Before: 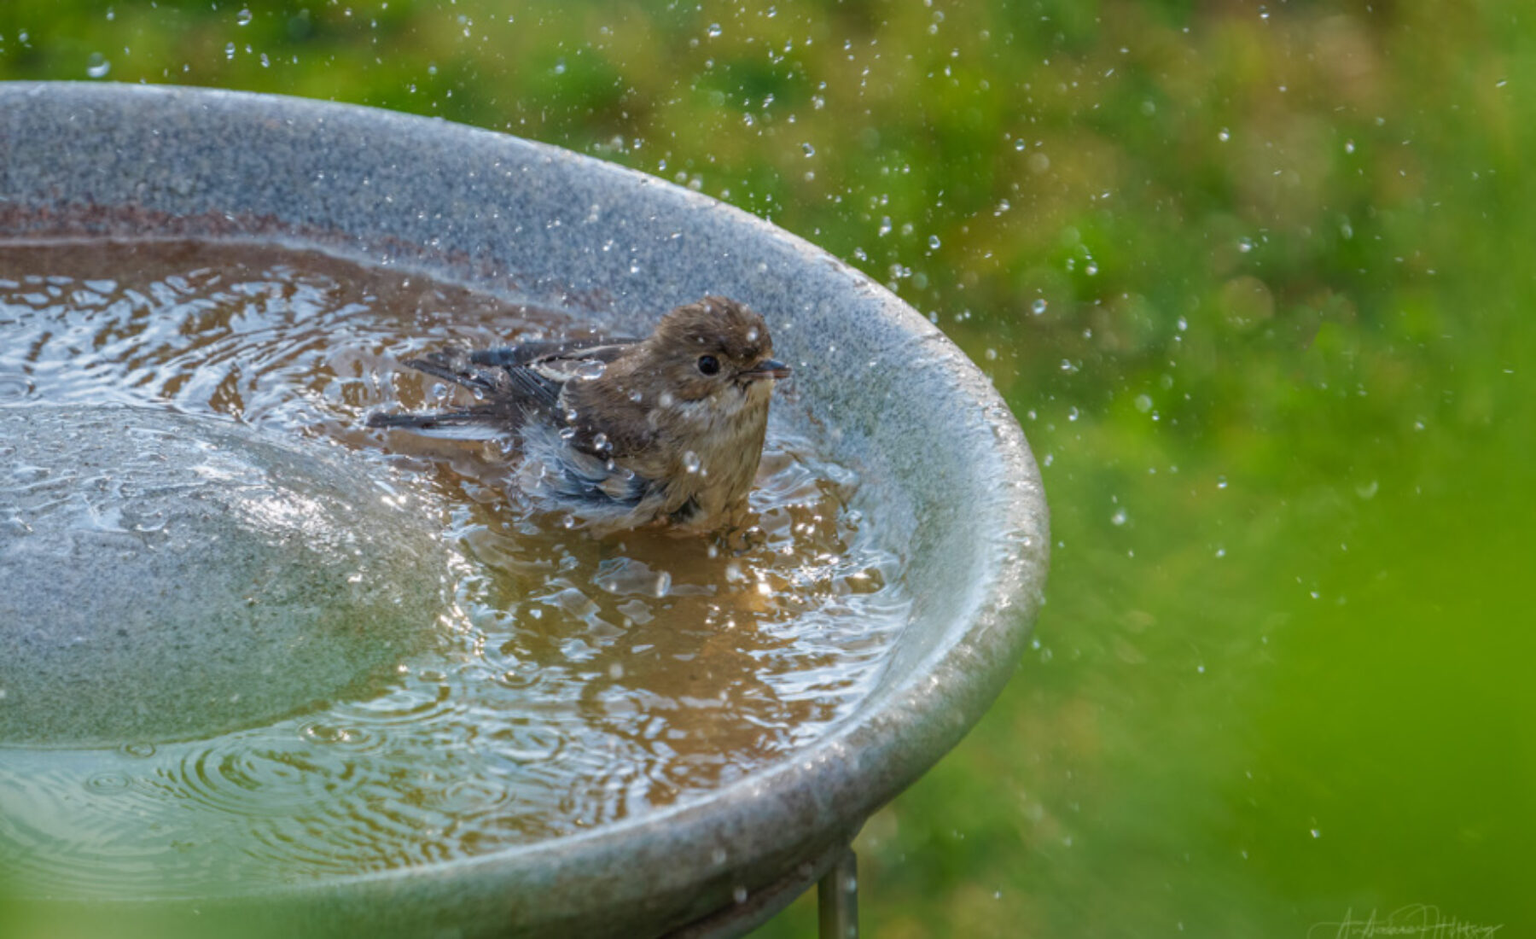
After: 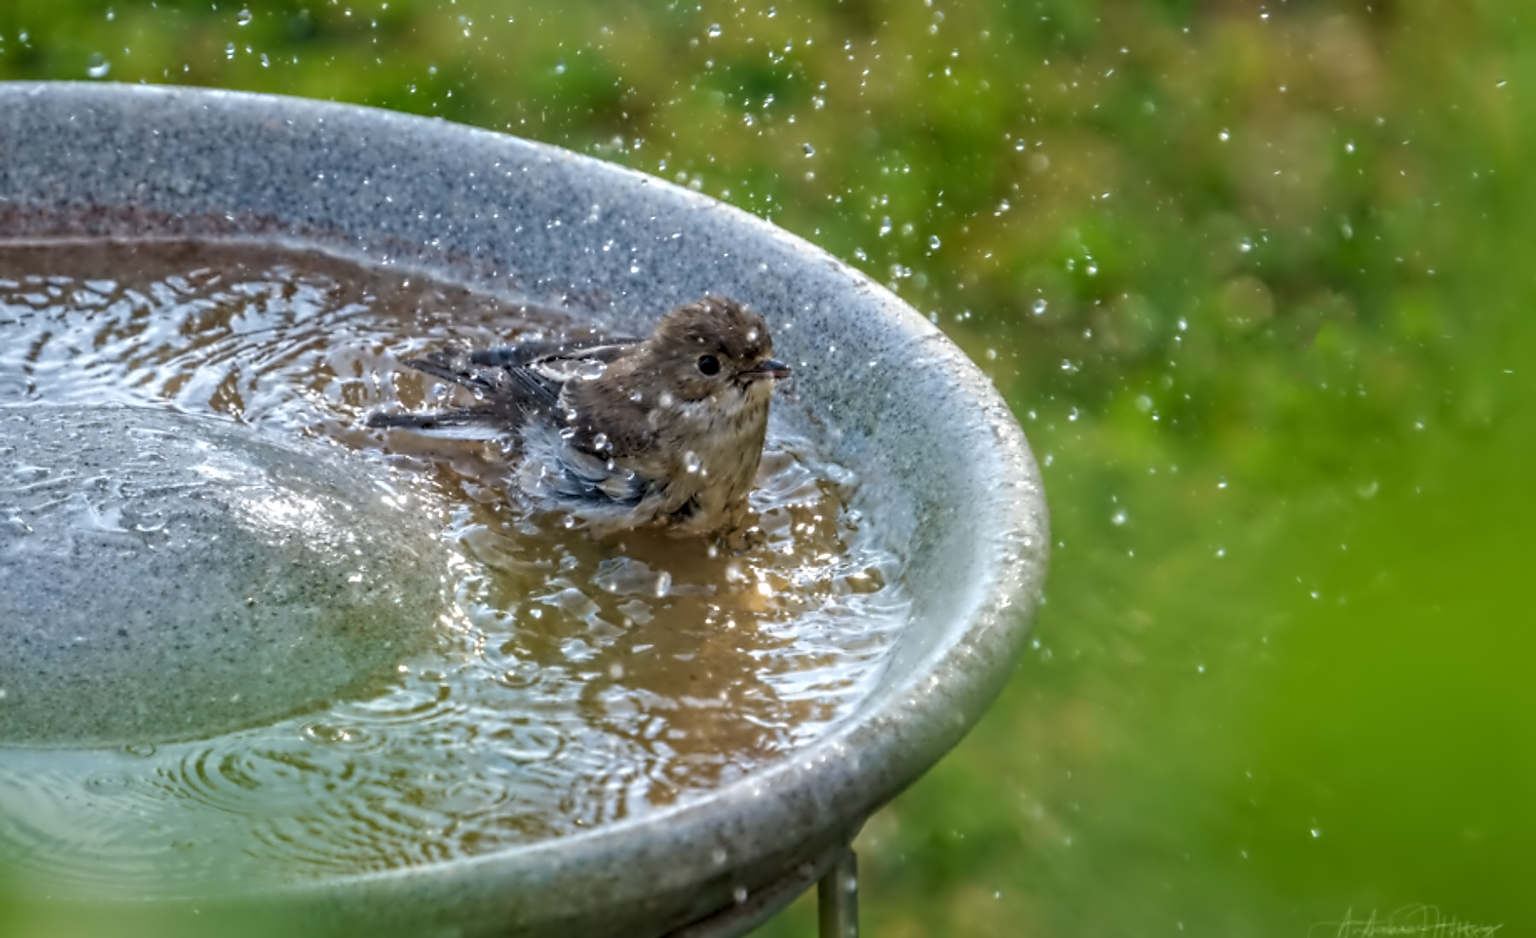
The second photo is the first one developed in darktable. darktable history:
bloom: size 5%, threshold 95%, strength 15%
shadows and highlights: shadows 37.27, highlights -28.18, soften with gaussian
contrast equalizer: octaves 7, y [[0.5, 0.542, 0.583, 0.625, 0.667, 0.708], [0.5 ×6], [0.5 ×6], [0, 0.033, 0.067, 0.1, 0.133, 0.167], [0, 0.05, 0.1, 0.15, 0.2, 0.25]]
